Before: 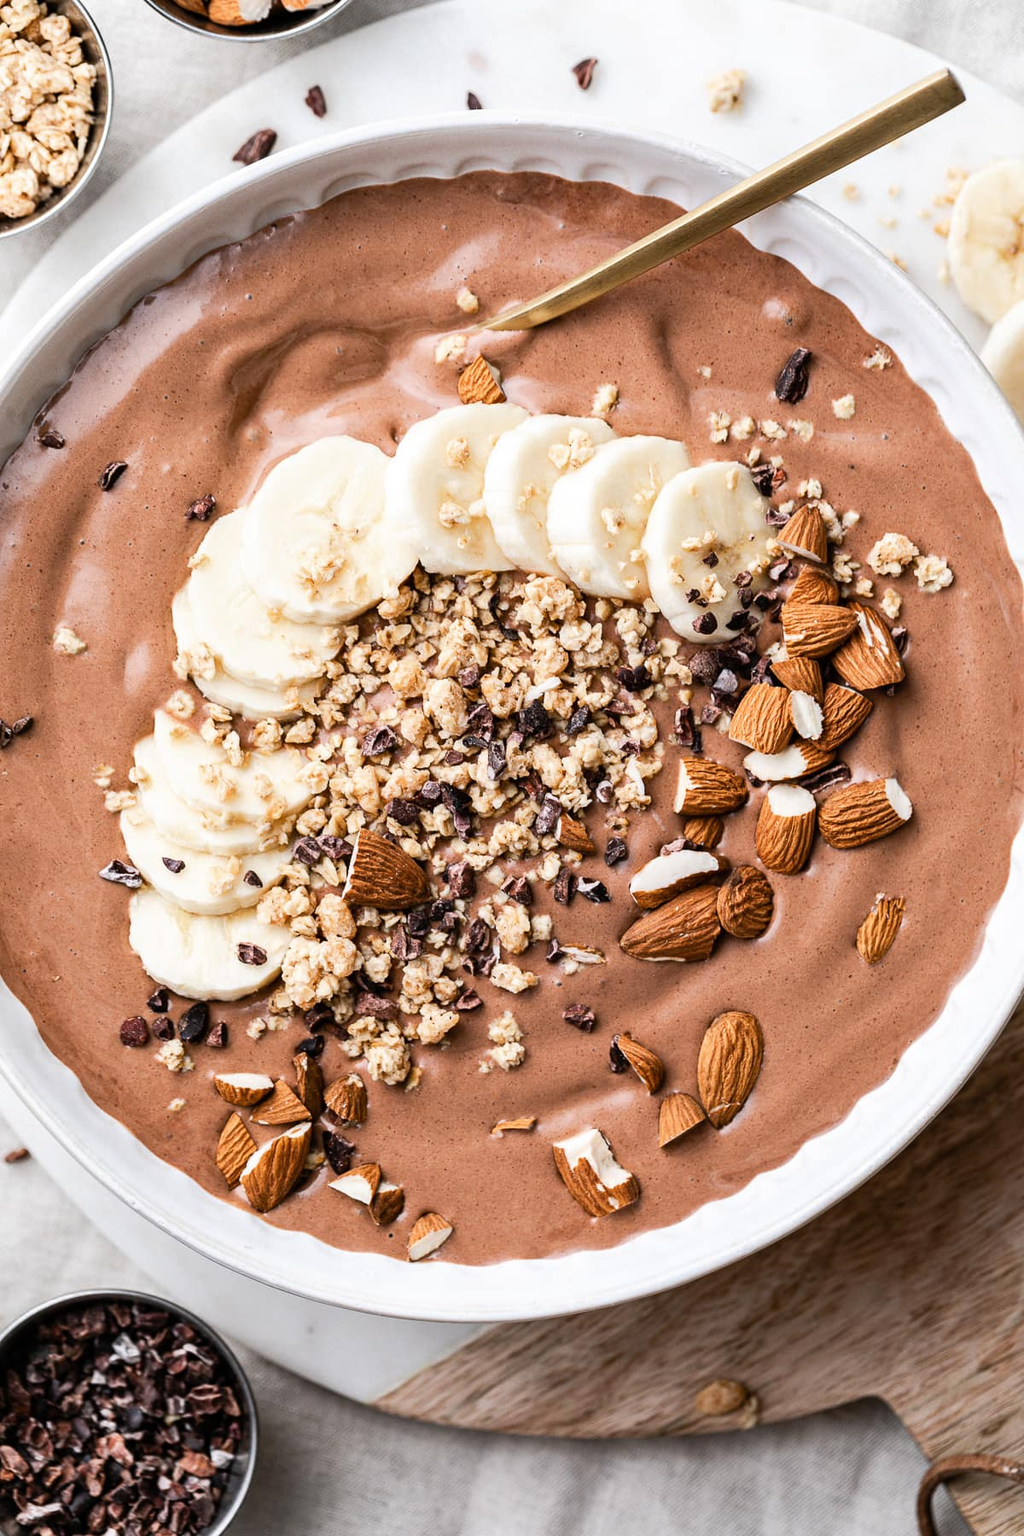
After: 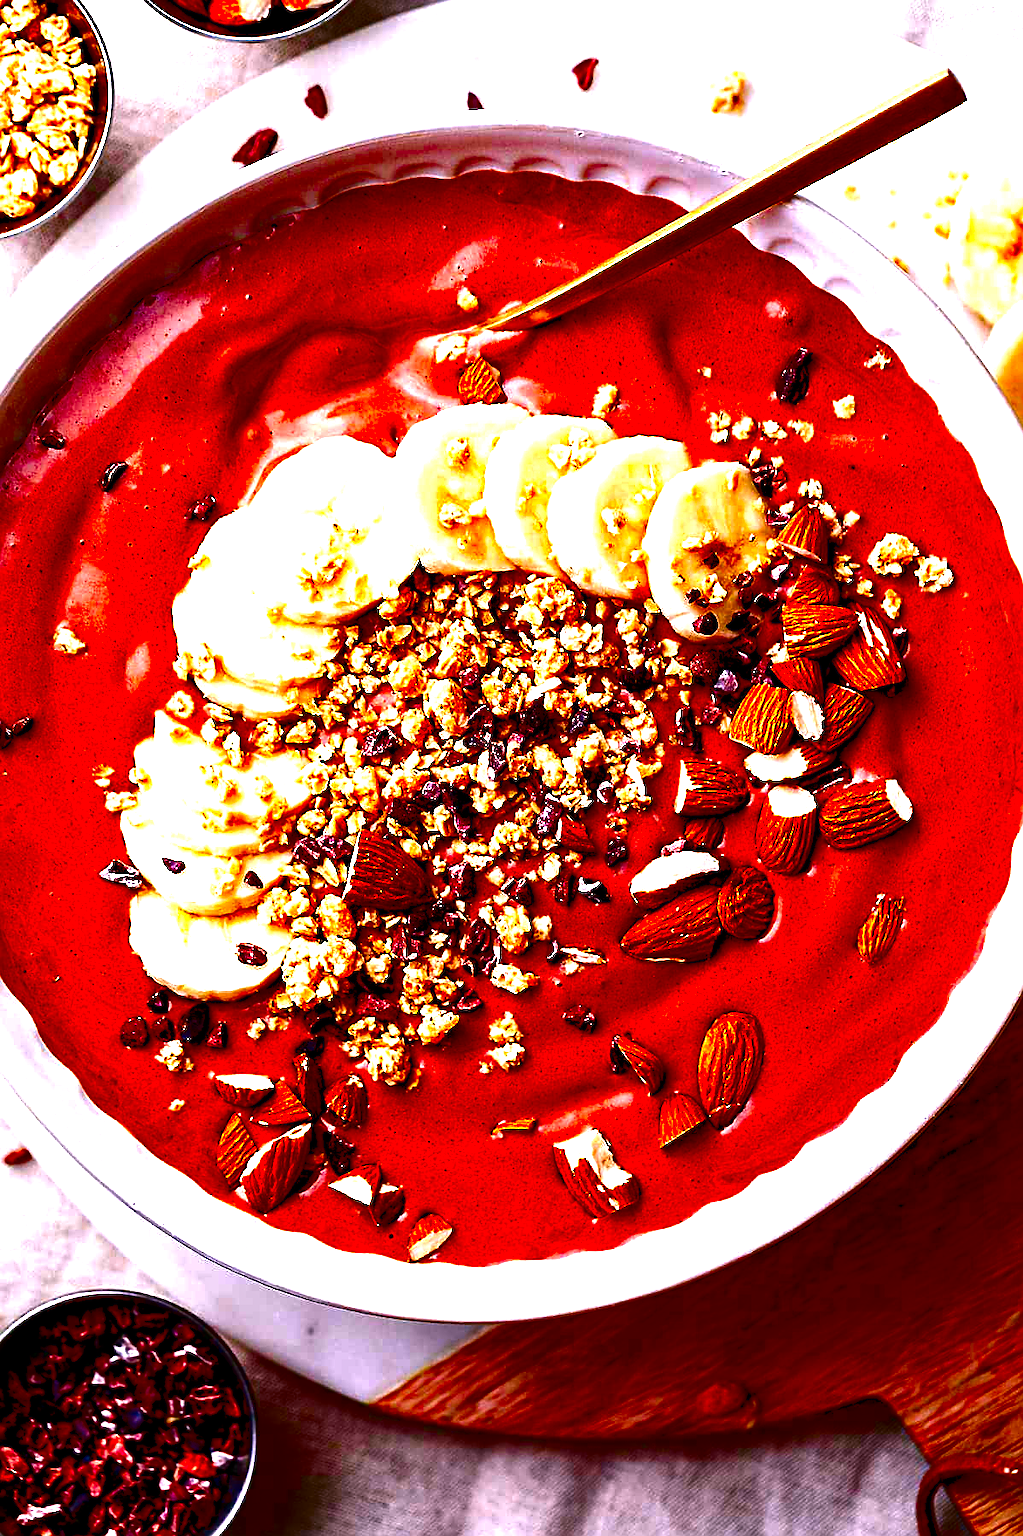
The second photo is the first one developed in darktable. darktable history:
contrast brightness saturation: brightness -0.984, saturation 0.983
levels: levels [0, 0.281, 0.562]
color balance rgb: power › luminance -3.513%, power › hue 145.19°, highlights gain › chroma 1.463%, highlights gain › hue 306.64°, perceptual saturation grading › global saturation 20%, perceptual saturation grading › highlights -25.801%, perceptual saturation grading › shadows 49.911%, global vibrance 33.147%
crop: left 0.02%
sharpen: on, module defaults
haze removal: compatibility mode true, adaptive false
